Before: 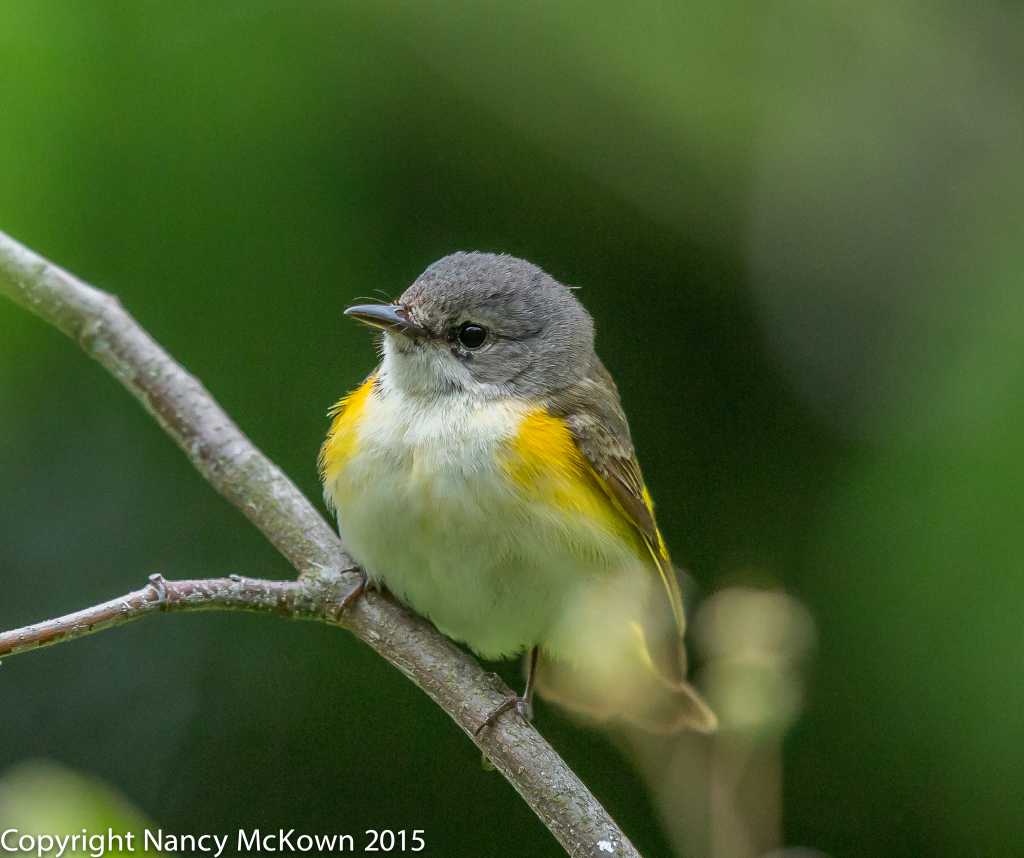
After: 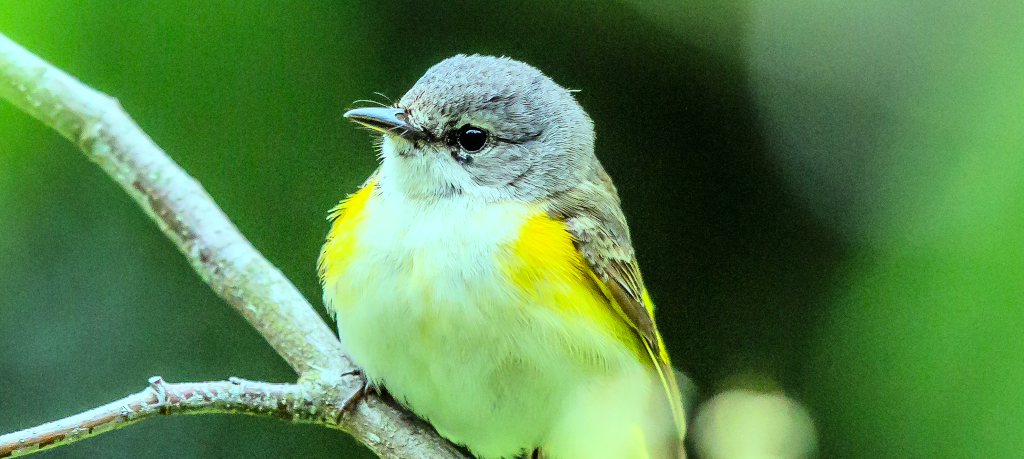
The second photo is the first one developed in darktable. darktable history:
tone curve: curves: ch0 [(0, 0) (0.004, 0) (0.133, 0.071) (0.325, 0.456) (0.832, 0.957) (1, 1)], color space Lab, linked channels, preserve colors none
crop and rotate: top 23.043%, bottom 23.437%
color balance: mode lift, gamma, gain (sRGB), lift [0.997, 0.979, 1.021, 1.011], gamma [1, 1.084, 0.916, 0.998], gain [1, 0.87, 1.13, 1.101], contrast 4.55%, contrast fulcrum 38.24%, output saturation 104.09%
